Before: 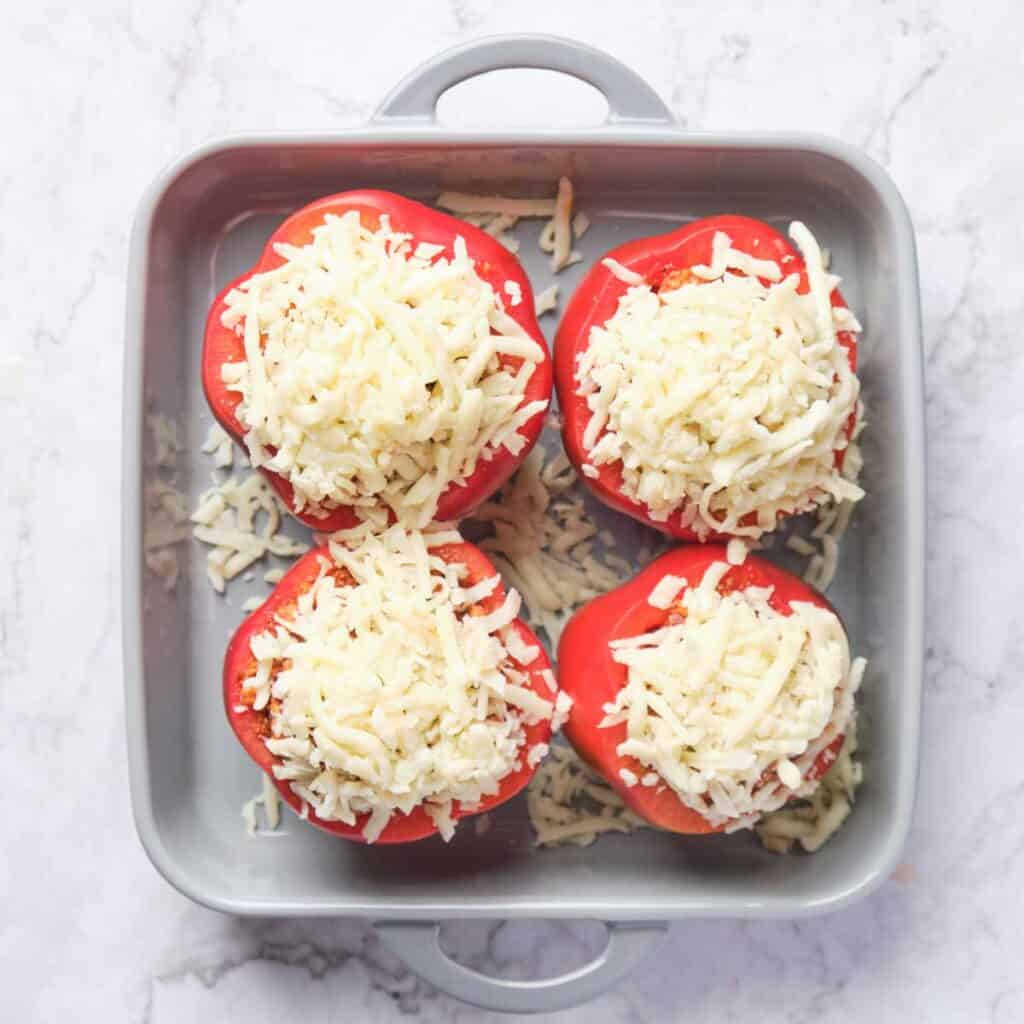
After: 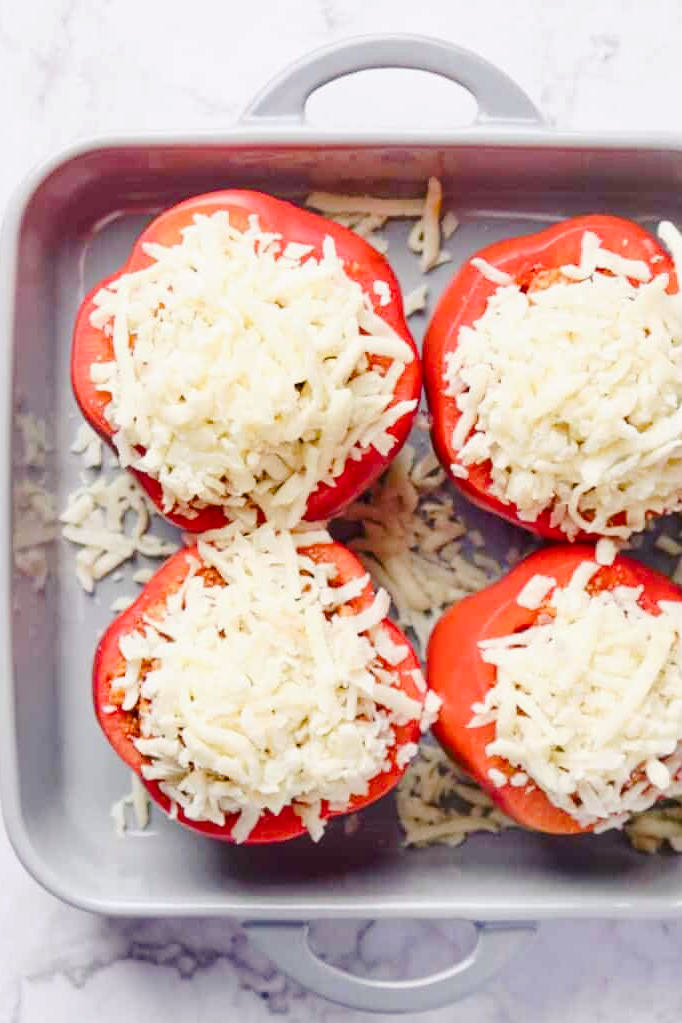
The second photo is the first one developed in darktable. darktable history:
tone curve: curves: ch0 [(0, 0) (0.23, 0.205) (0.486, 0.52) (0.822, 0.825) (0.994, 0.955)]; ch1 [(0, 0) (0.226, 0.261) (0.379, 0.442) (0.469, 0.472) (0.495, 0.495) (0.514, 0.504) (0.561, 0.568) (0.59, 0.612) (1, 1)]; ch2 [(0, 0) (0.269, 0.299) (0.459, 0.441) (0.498, 0.499) (0.523, 0.52) (0.586, 0.569) (0.635, 0.617) (0.659, 0.681) (0.718, 0.764) (1, 1)], preserve colors none
color balance rgb: shadows lift › luminance -21.772%, shadows lift › chroma 6.611%, shadows lift › hue 268.56°, highlights gain › chroma 0.26%, highlights gain › hue 331.22°, linear chroma grading › global chroma 25.643%, perceptual saturation grading › global saturation 0.101%, perceptual saturation grading › highlights -32.193%, perceptual saturation grading › mid-tones 6.057%, perceptual saturation grading › shadows 17.268%
exposure: black level correction 0.007, exposure 0.158 EV, compensate highlight preservation false
crop and rotate: left 12.875%, right 20.452%
